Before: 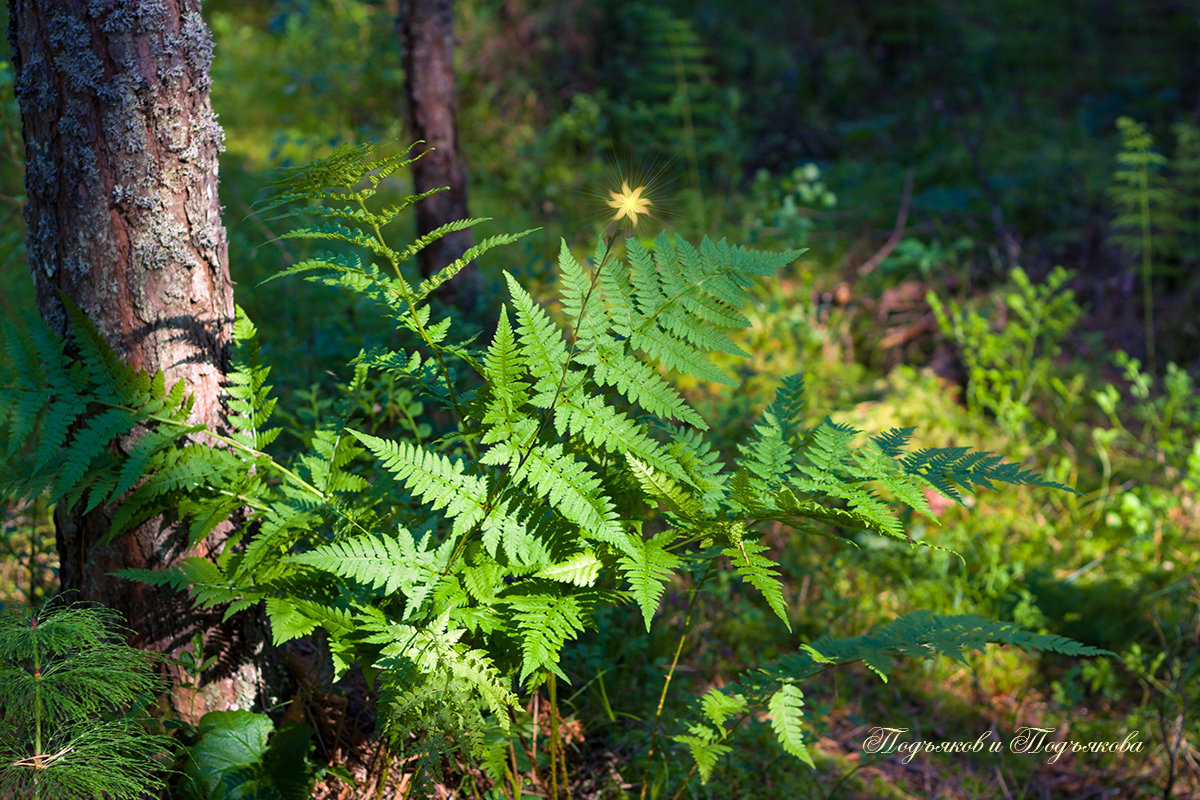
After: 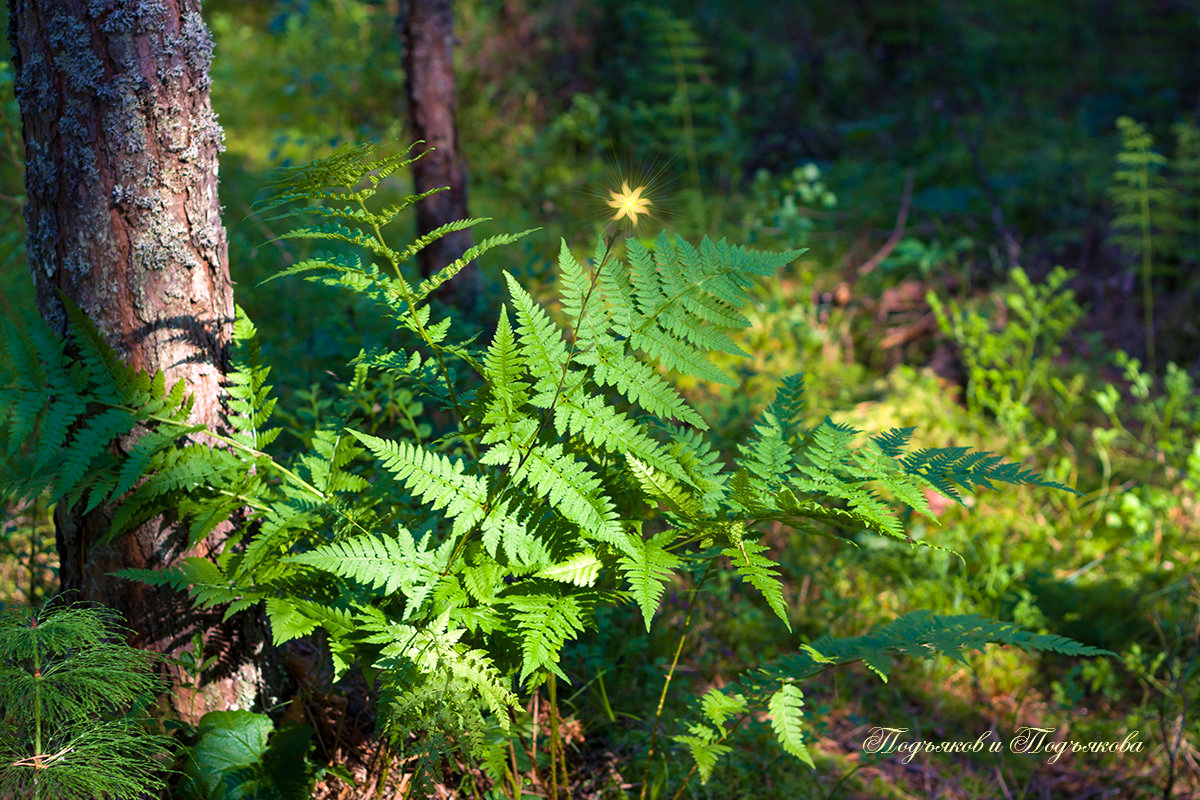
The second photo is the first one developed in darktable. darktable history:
levels: levels [0, 0.48, 0.961]
velvia: strength 14.45%
